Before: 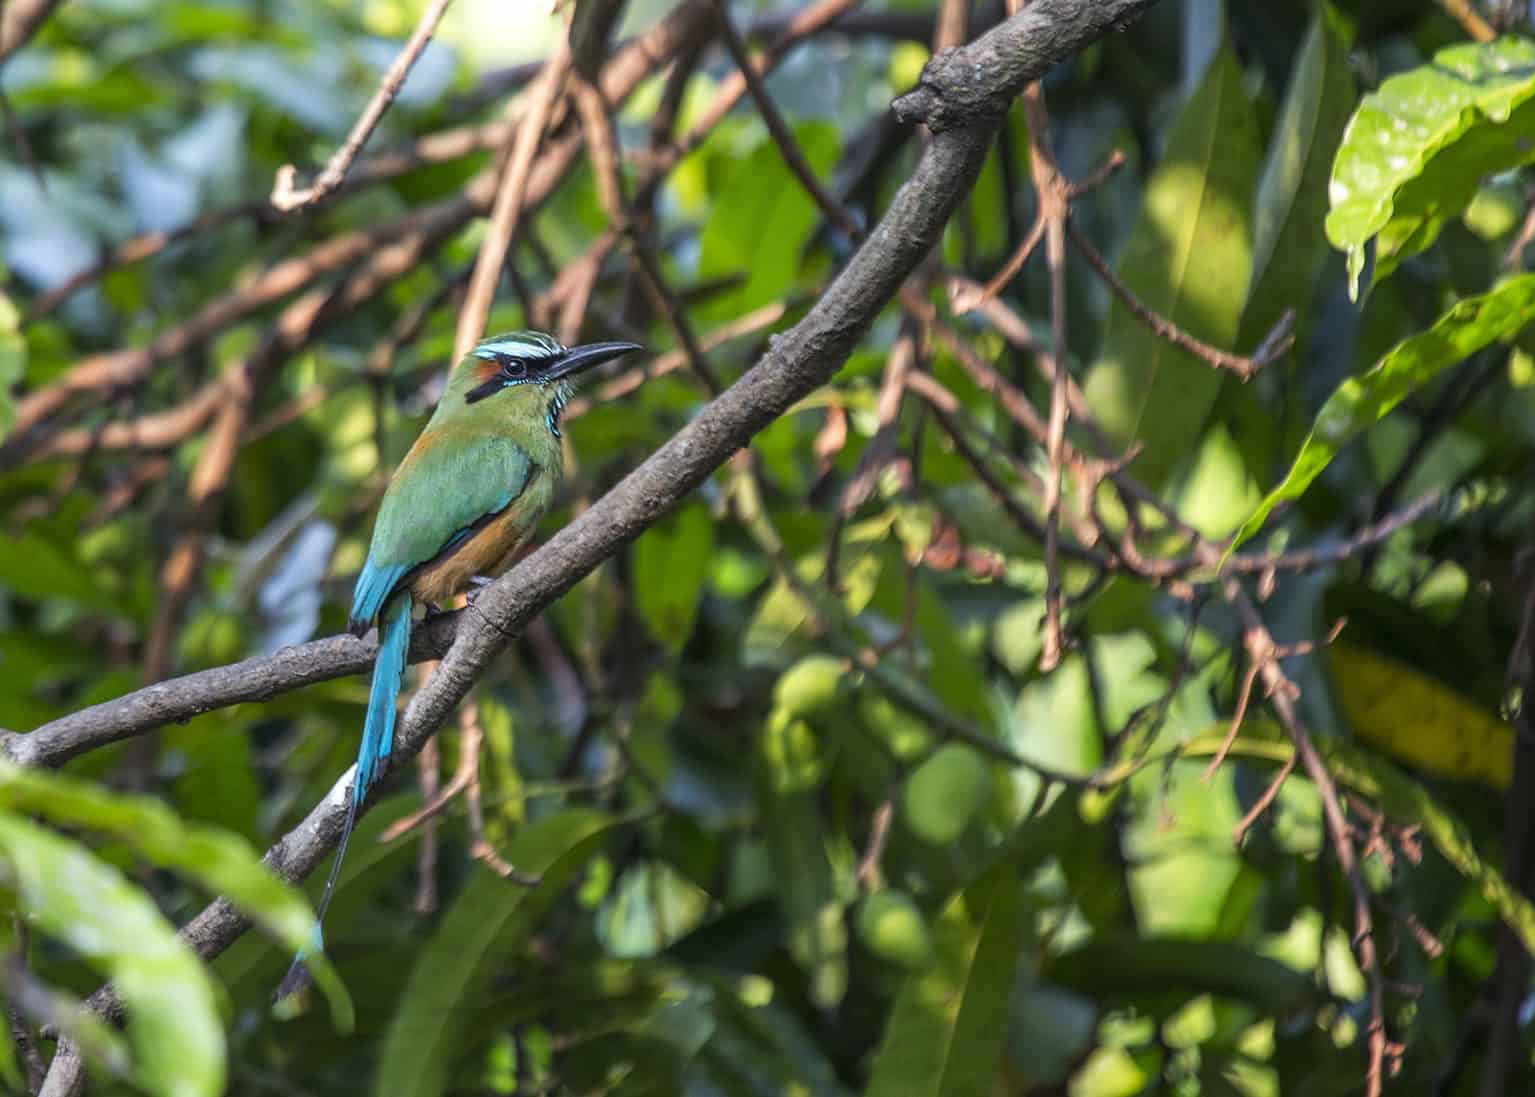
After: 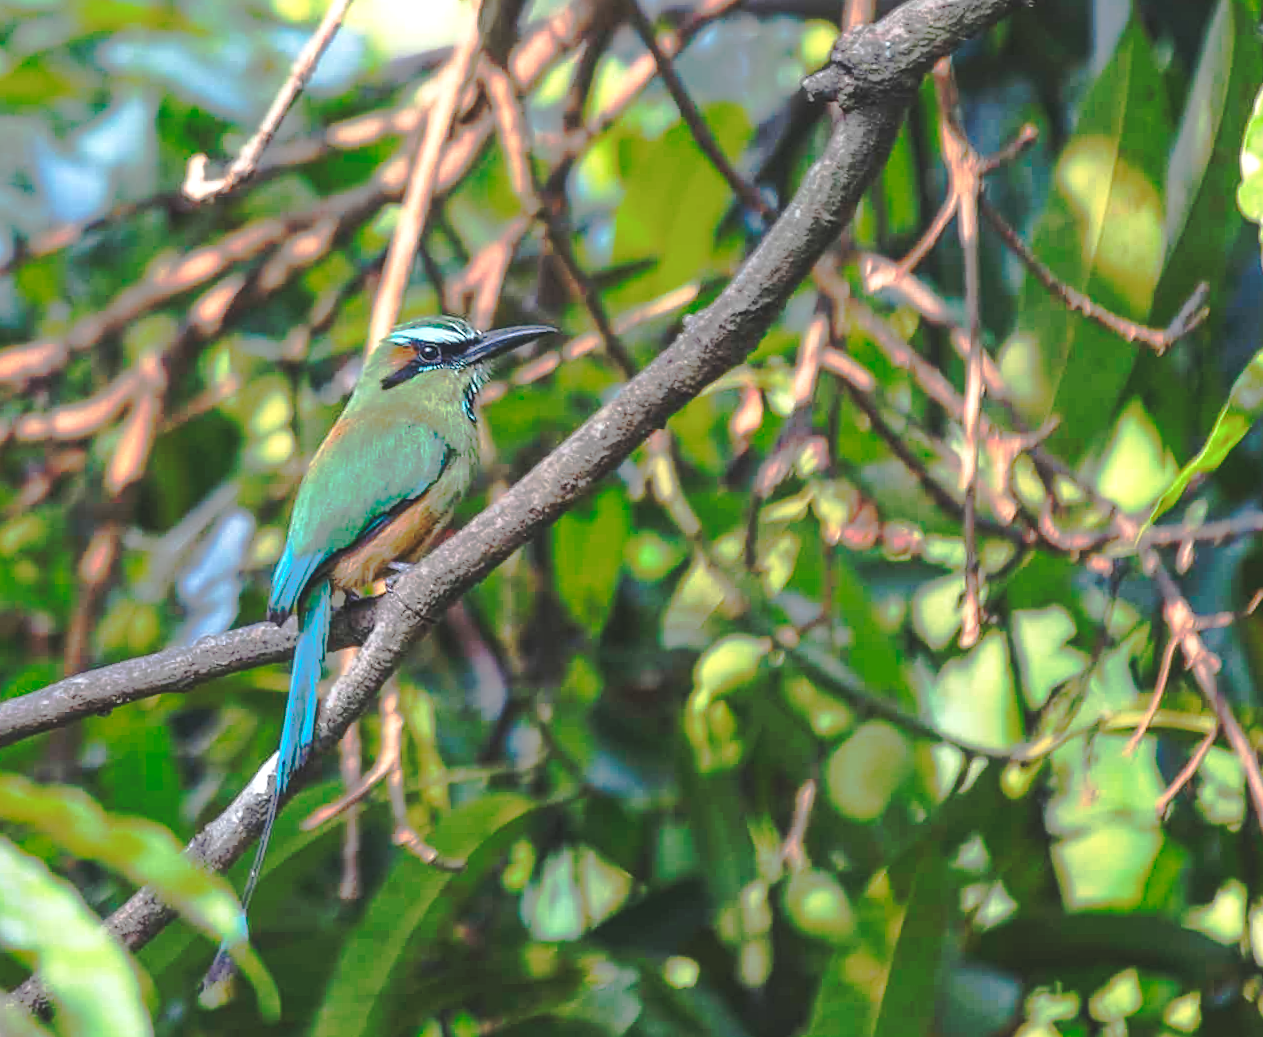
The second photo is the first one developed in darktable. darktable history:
color balance: lift [1.01, 1, 1, 1], gamma [1.097, 1, 1, 1], gain [0.85, 1, 1, 1]
exposure: black level correction 0, exposure 0.5 EV, compensate exposure bias true, compensate highlight preservation false
crop and rotate: angle 1°, left 4.281%, top 0.642%, right 11.383%, bottom 2.486%
tone curve: curves: ch0 [(0, 0) (0.003, 0.005) (0.011, 0.012) (0.025, 0.026) (0.044, 0.046) (0.069, 0.071) (0.1, 0.098) (0.136, 0.135) (0.177, 0.178) (0.224, 0.217) (0.277, 0.274) (0.335, 0.335) (0.399, 0.442) (0.468, 0.543) (0.543, 0.6) (0.623, 0.628) (0.709, 0.679) (0.801, 0.782) (0.898, 0.904) (1, 1)], preserve colors none
sharpen: amount 0.2
